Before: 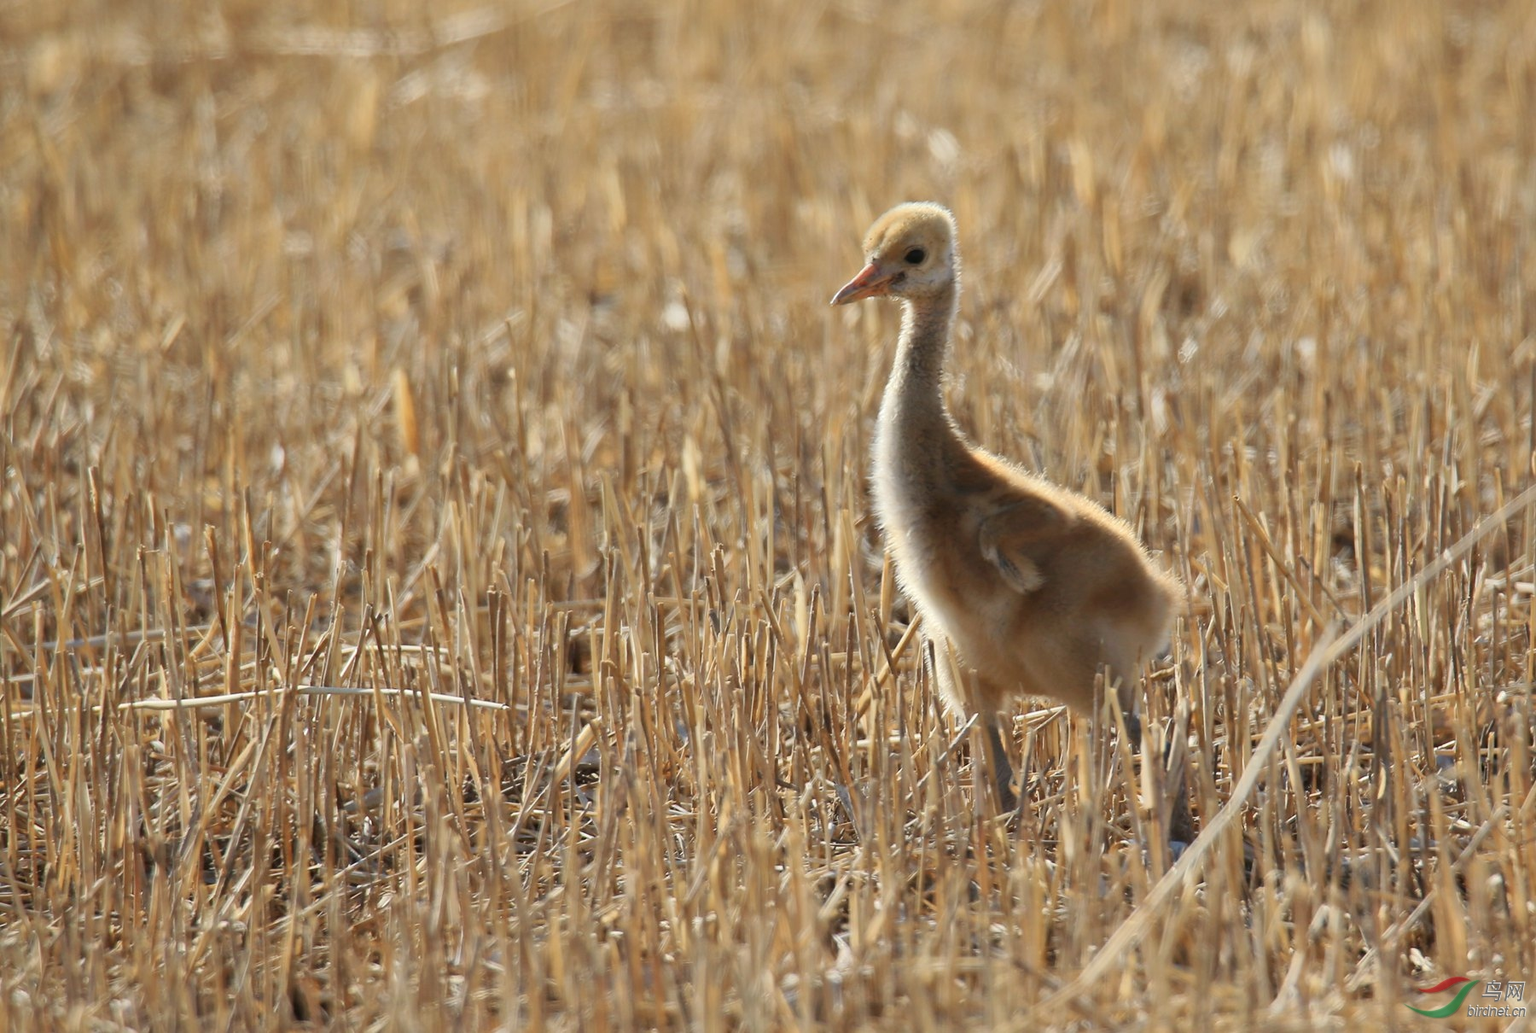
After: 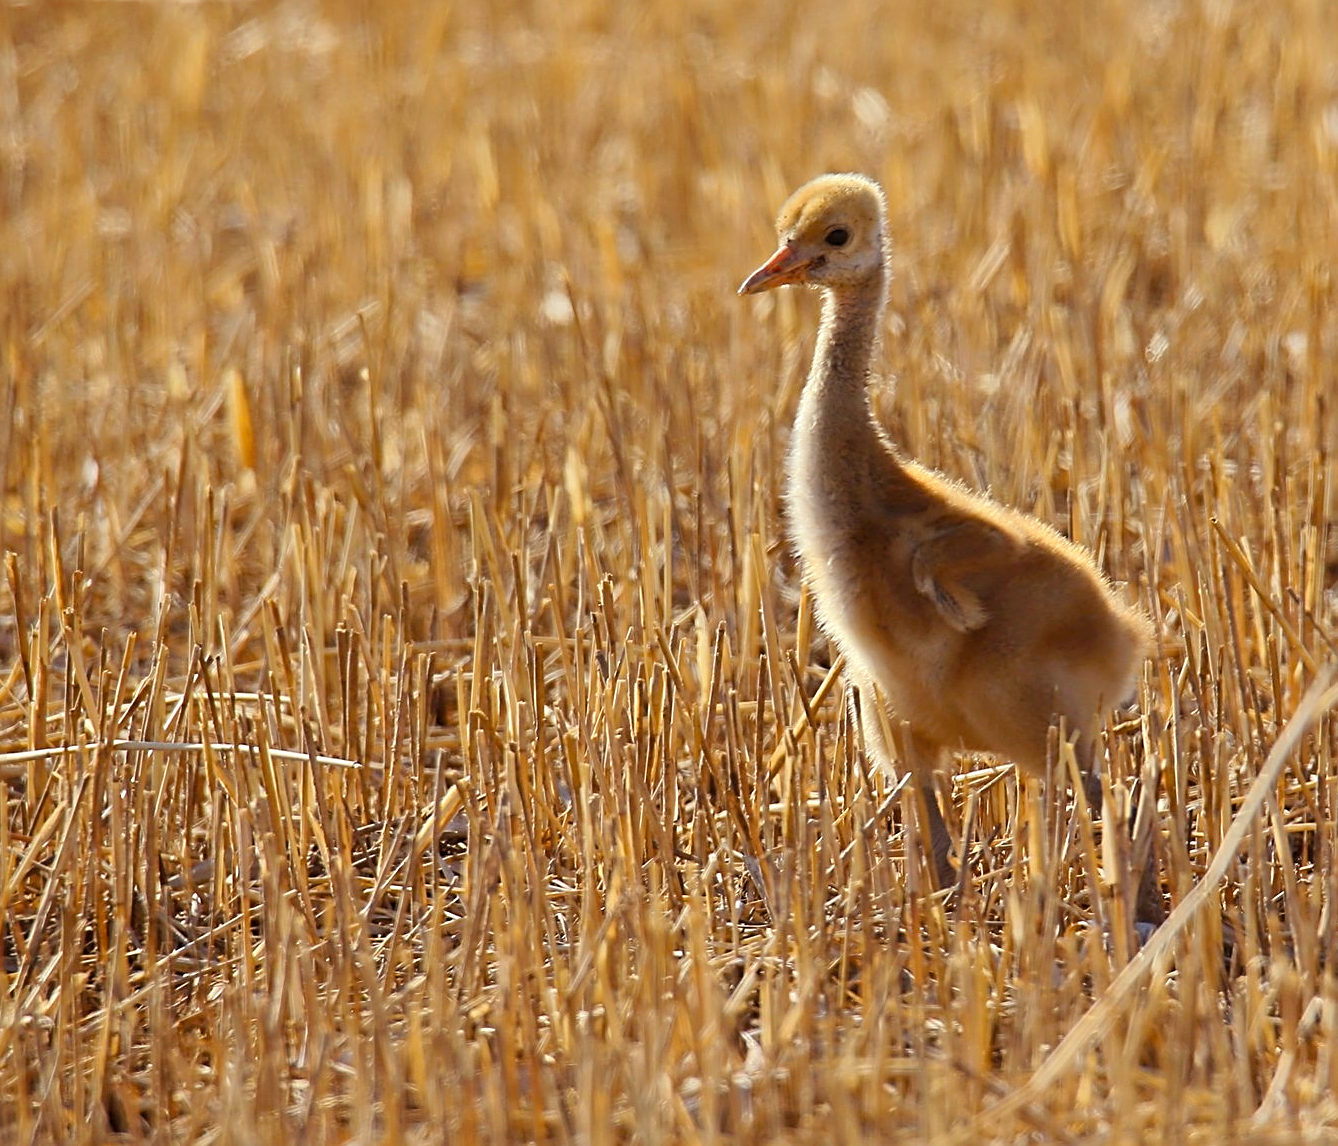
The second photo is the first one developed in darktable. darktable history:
sharpen: radius 2.706, amount 0.659
color balance rgb: power › chroma 1.533%, power › hue 26.2°, perceptual saturation grading › global saturation 25.884%
crop and rotate: left 13.065%, top 5.243%, right 12.551%
